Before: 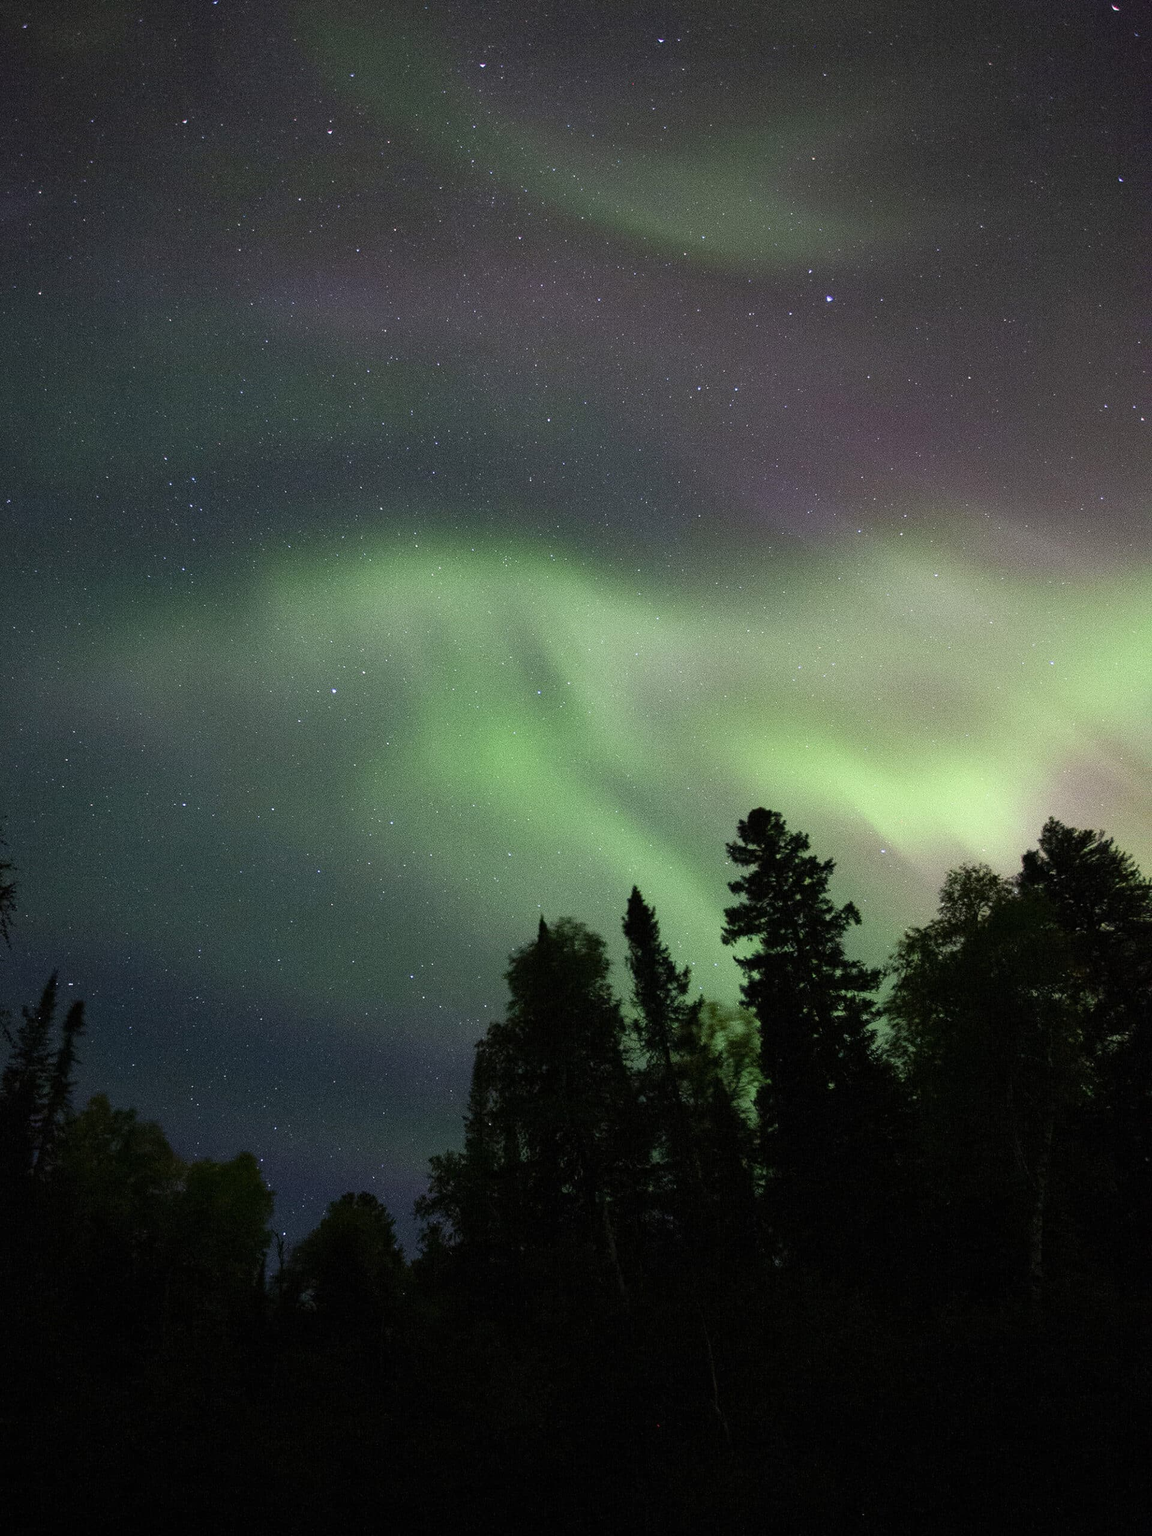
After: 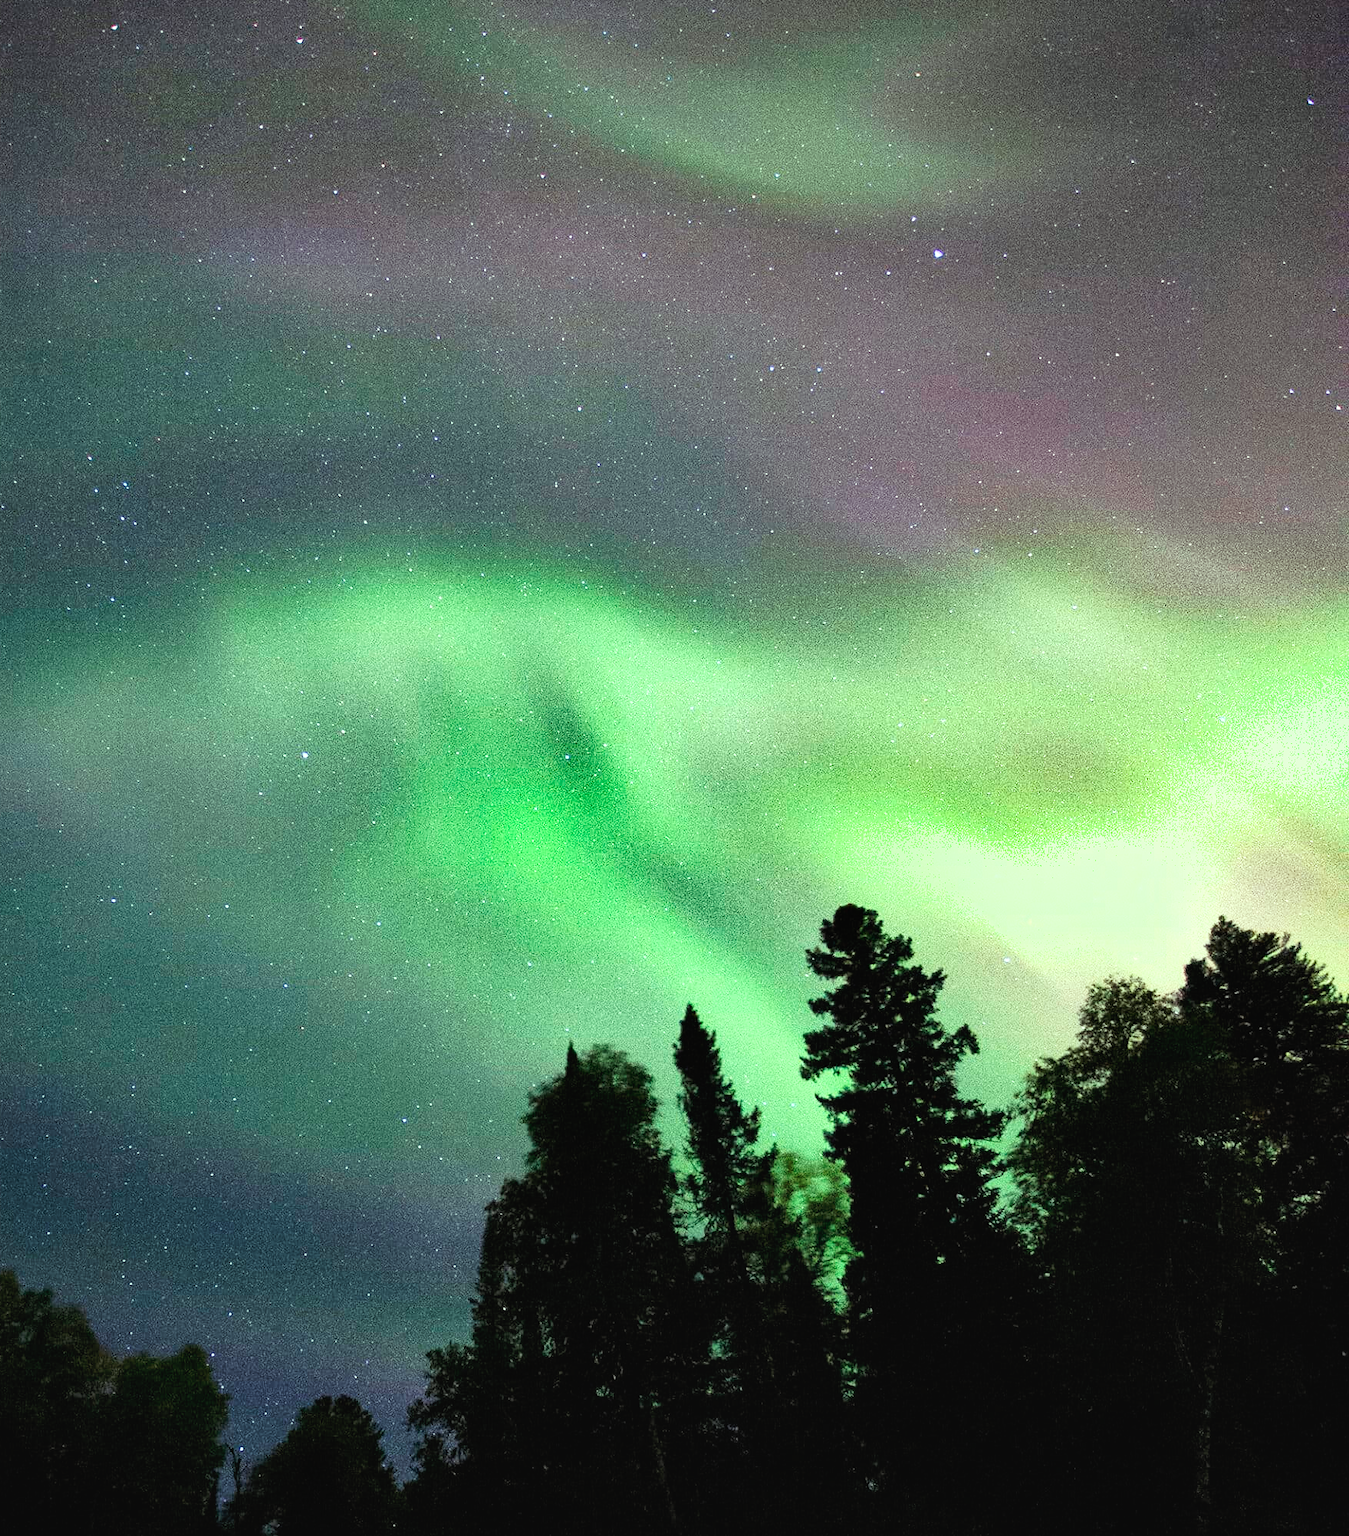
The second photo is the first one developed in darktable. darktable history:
shadows and highlights: shadows 30.71, highlights -62.7, soften with gaussian
crop: left 8.283%, top 6.559%, bottom 15.198%
levels: levels [0, 0.48, 0.961]
contrast brightness saturation: contrast 0.144, brightness 0.207
color balance rgb: highlights gain › luminance 15.592%, highlights gain › chroma 6.946%, highlights gain › hue 124.7°, global offset › luminance 0.466%, global offset › hue 58.74°, perceptual saturation grading › global saturation 0.799%, perceptual brilliance grading › global brilliance 12.221%
tone curve: curves: ch0 [(0, 0) (0.118, 0.034) (0.182, 0.124) (0.265, 0.214) (0.504, 0.508) (0.783, 0.825) (1, 1)], preserve colors none
tone equalizer: edges refinement/feathering 500, mask exposure compensation -1.57 EV, preserve details no
